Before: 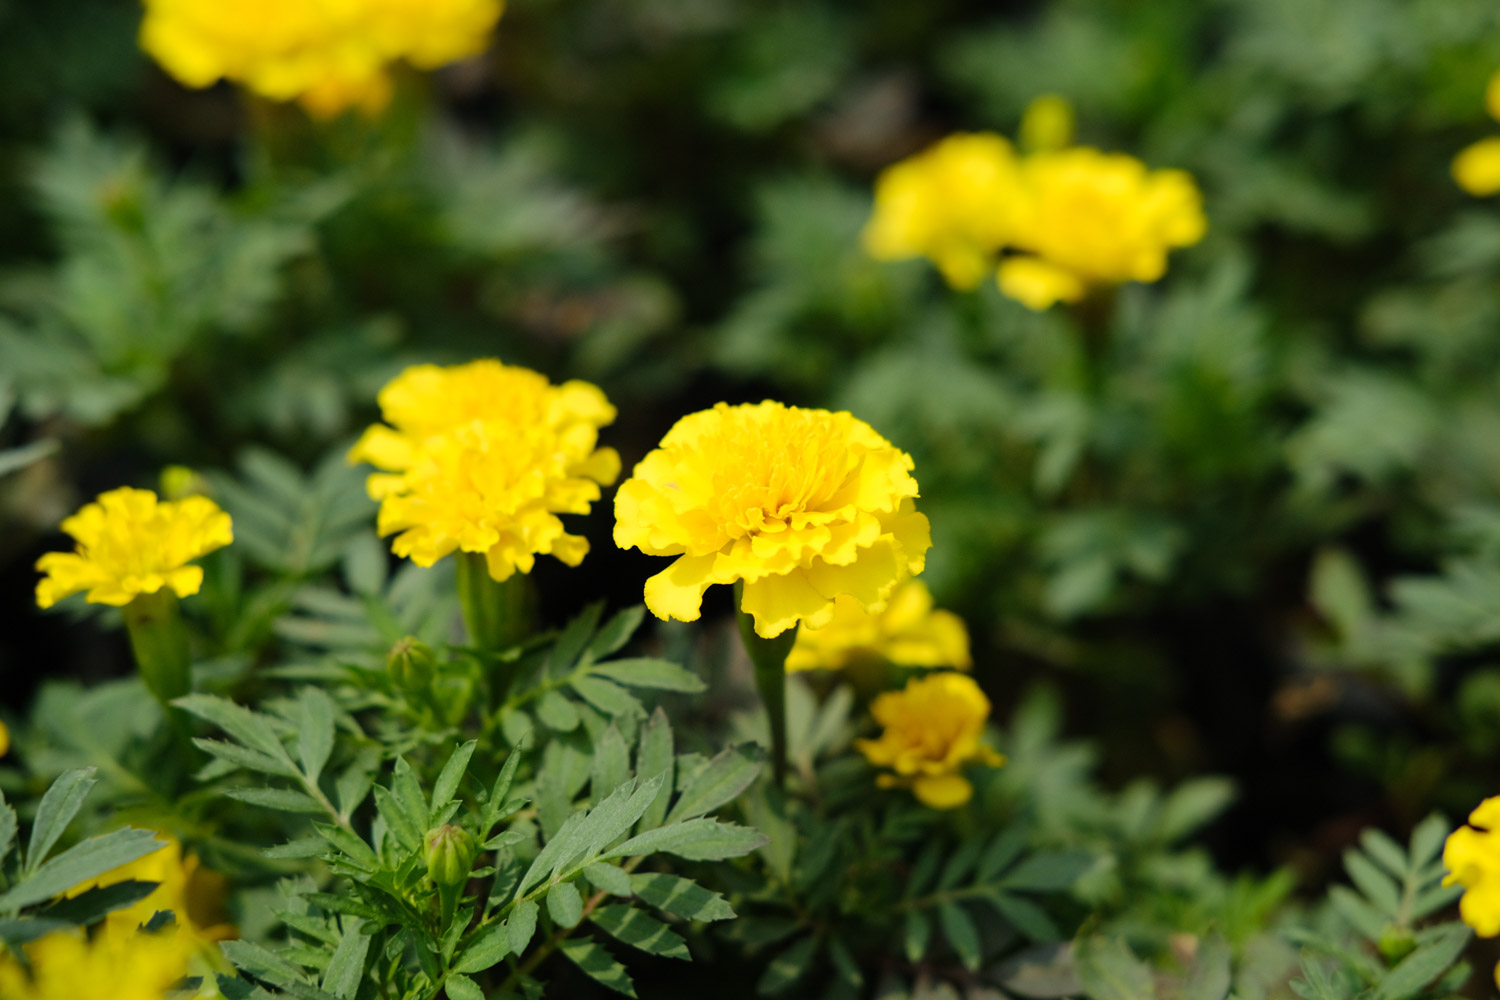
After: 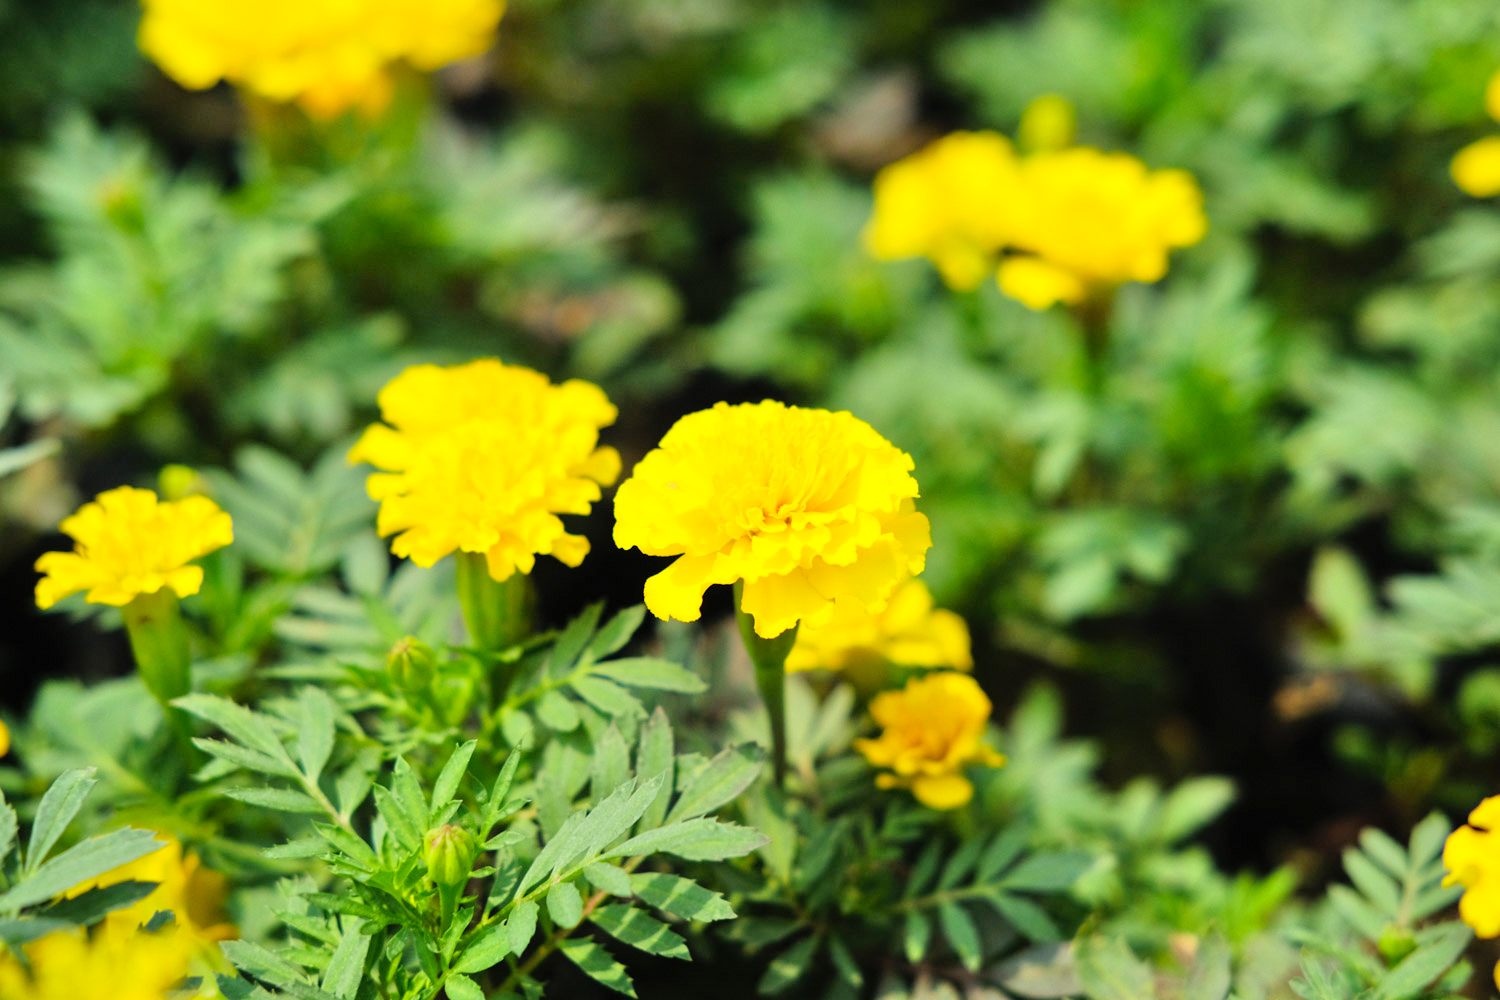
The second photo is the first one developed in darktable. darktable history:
tone equalizer: -7 EV 0.15 EV, -6 EV 0.628 EV, -5 EV 1.18 EV, -4 EV 1.33 EV, -3 EV 1.18 EV, -2 EV 0.6 EV, -1 EV 0.16 EV
contrast brightness saturation: contrast 0.198, brightness 0.165, saturation 0.227
shadows and highlights: radius 93.64, shadows -14.65, white point adjustment 0.272, highlights 30.98, compress 48.65%, soften with gaussian
